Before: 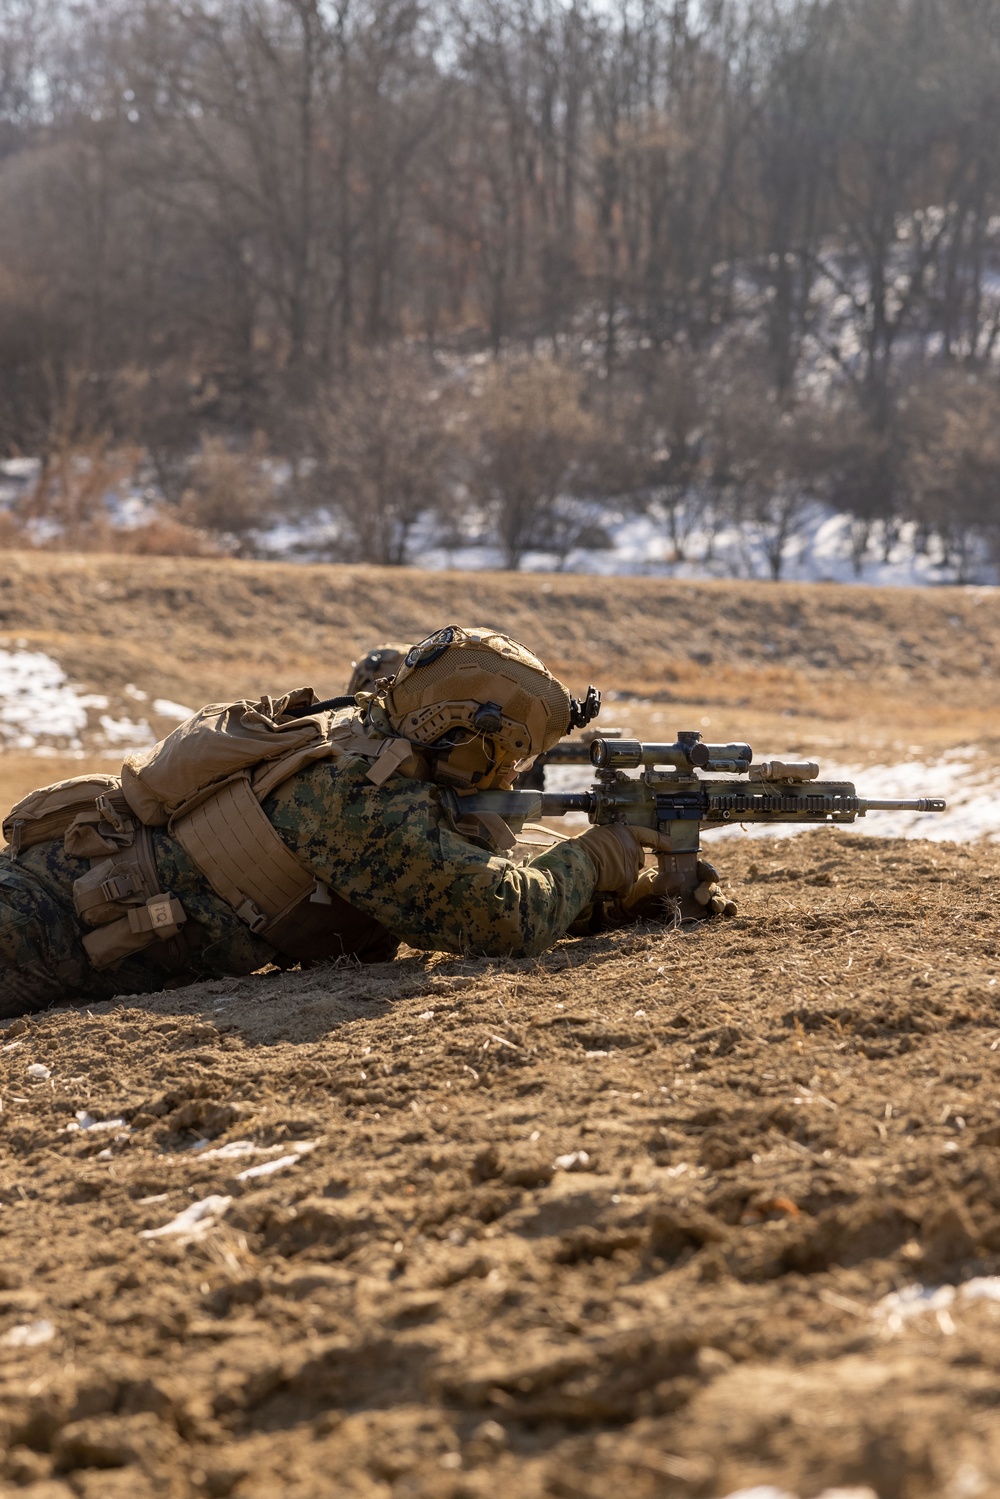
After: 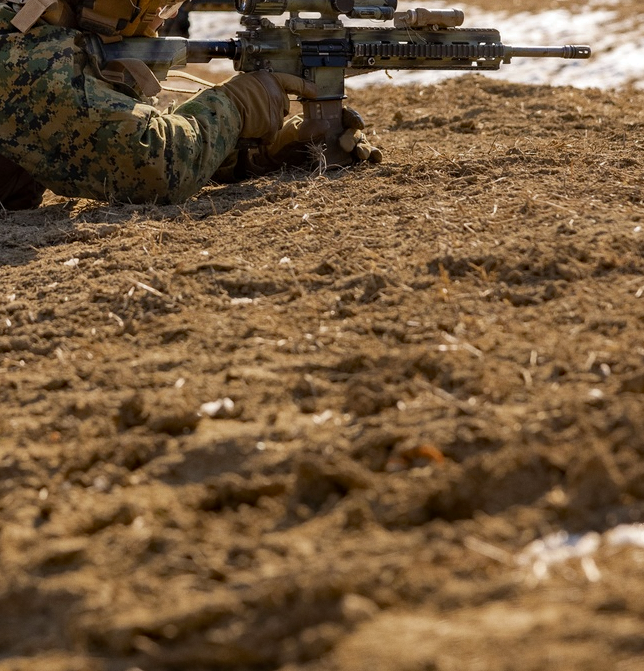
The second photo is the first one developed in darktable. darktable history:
shadows and highlights: radius 133.83, soften with gaussian
tone equalizer: on, module defaults
crop and rotate: left 35.509%, top 50.238%, bottom 4.934%
color balance: mode lift, gamma, gain (sRGB)
color zones: curves: ch0 [(0.27, 0.396) (0.563, 0.504) (0.75, 0.5) (0.787, 0.307)]
haze removal: strength 0.29, distance 0.25, compatibility mode true, adaptive false
grain: coarseness 14.57 ISO, strength 8.8%
